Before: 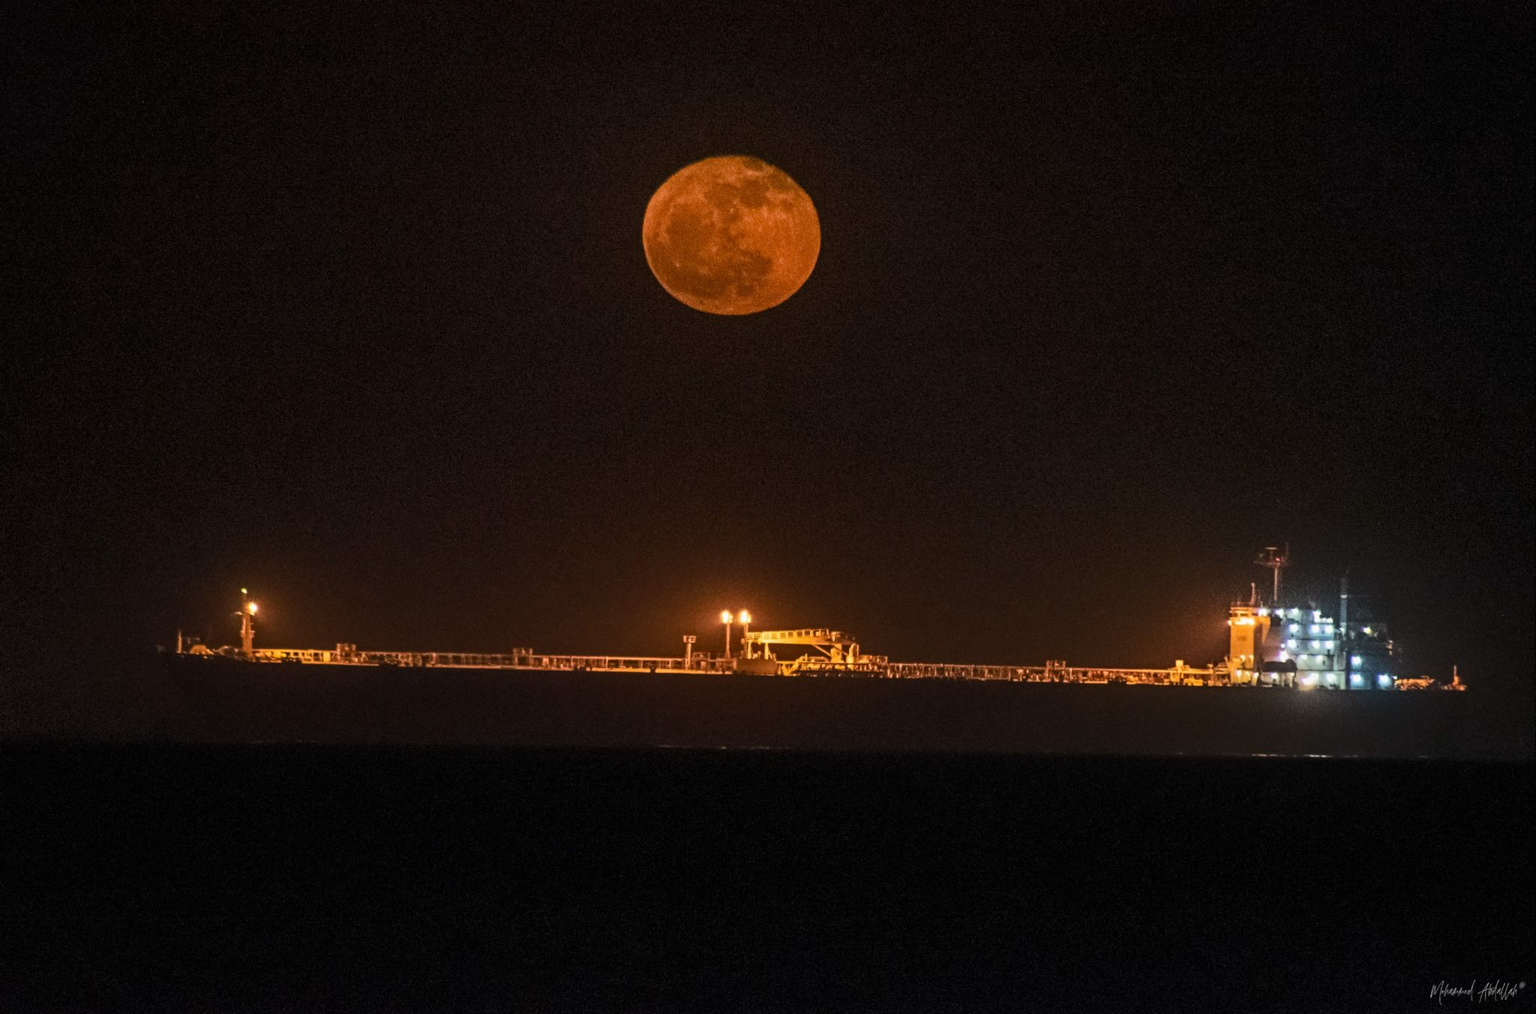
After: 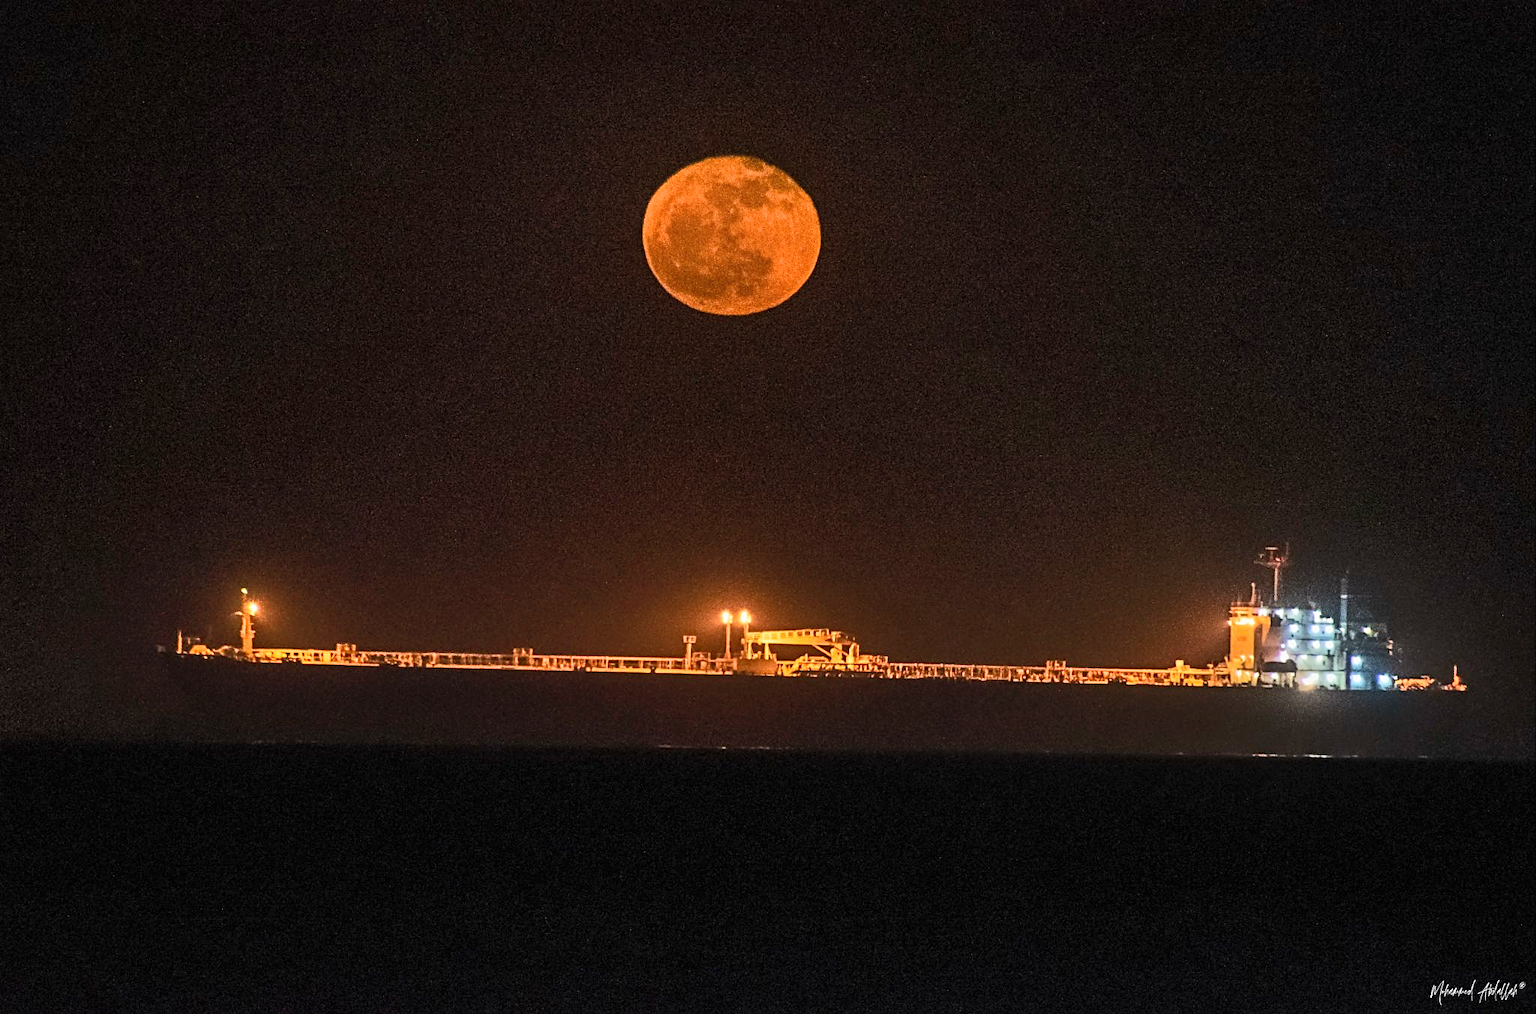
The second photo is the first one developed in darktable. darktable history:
sharpen: on, module defaults
shadows and highlights: highlights color adjustment 32.89%, low approximation 0.01, soften with gaussian
